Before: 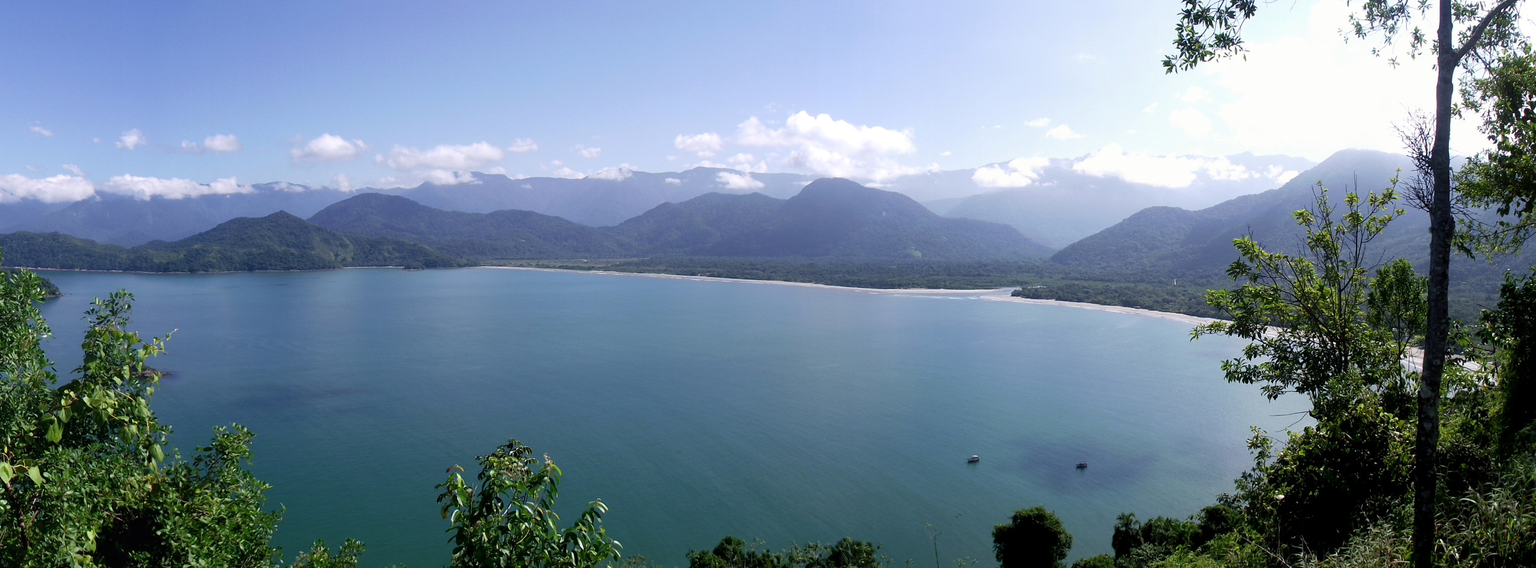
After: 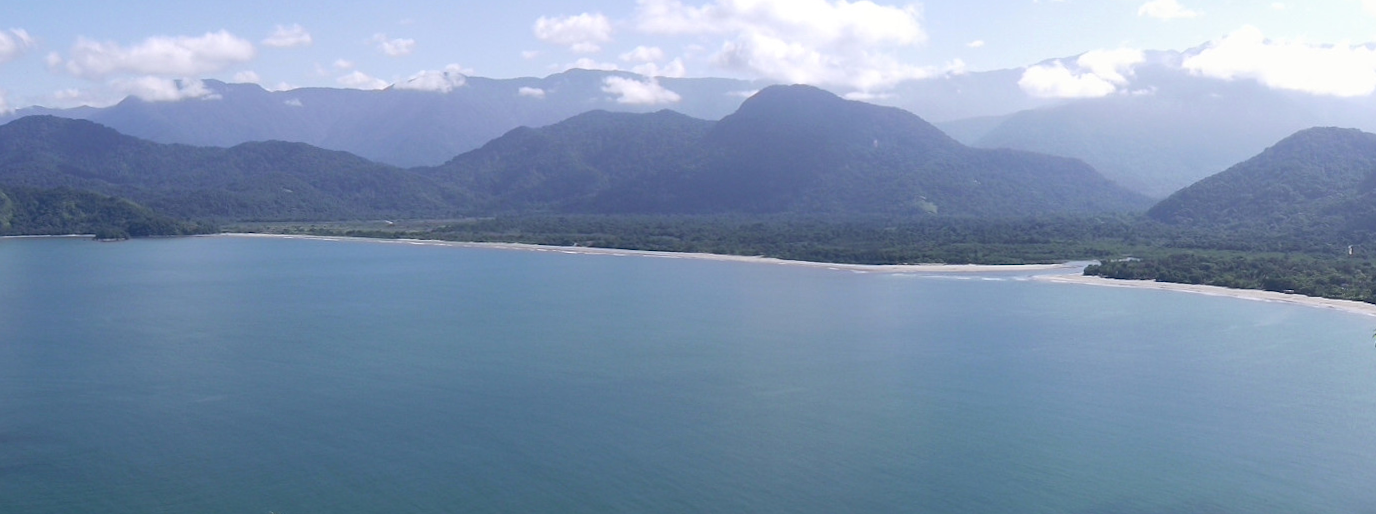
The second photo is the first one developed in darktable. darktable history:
crop and rotate: left 22.13%, top 22.054%, right 22.026%, bottom 22.102%
rotate and perspective: rotation -0.45°, automatic cropping original format, crop left 0.008, crop right 0.992, crop top 0.012, crop bottom 0.988
